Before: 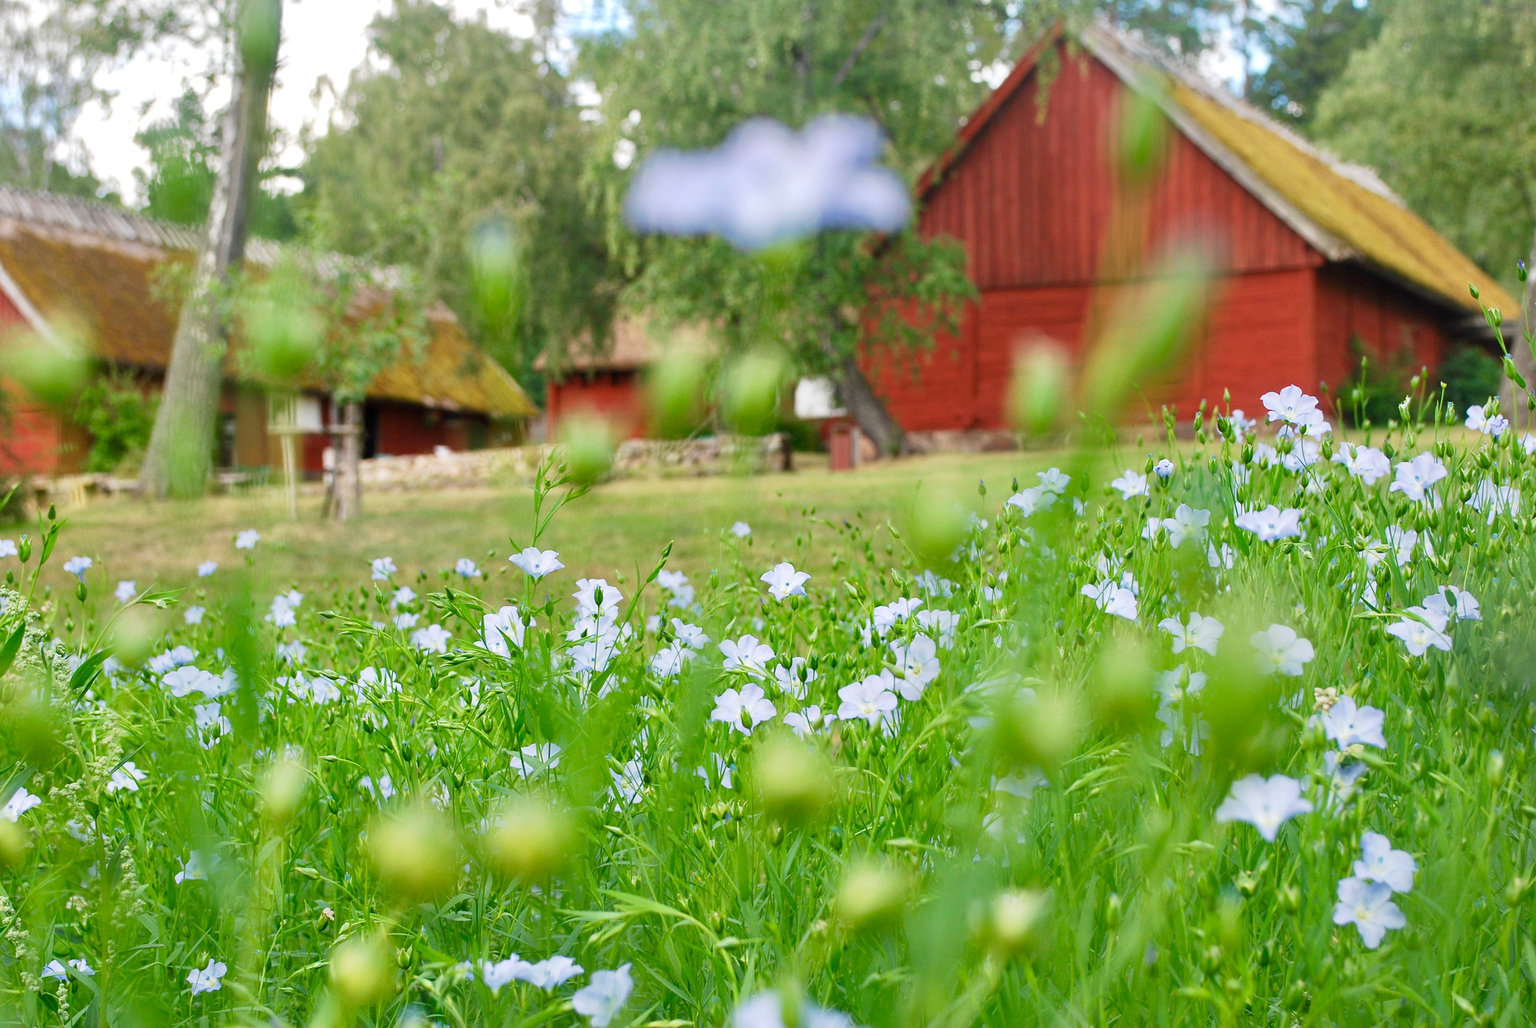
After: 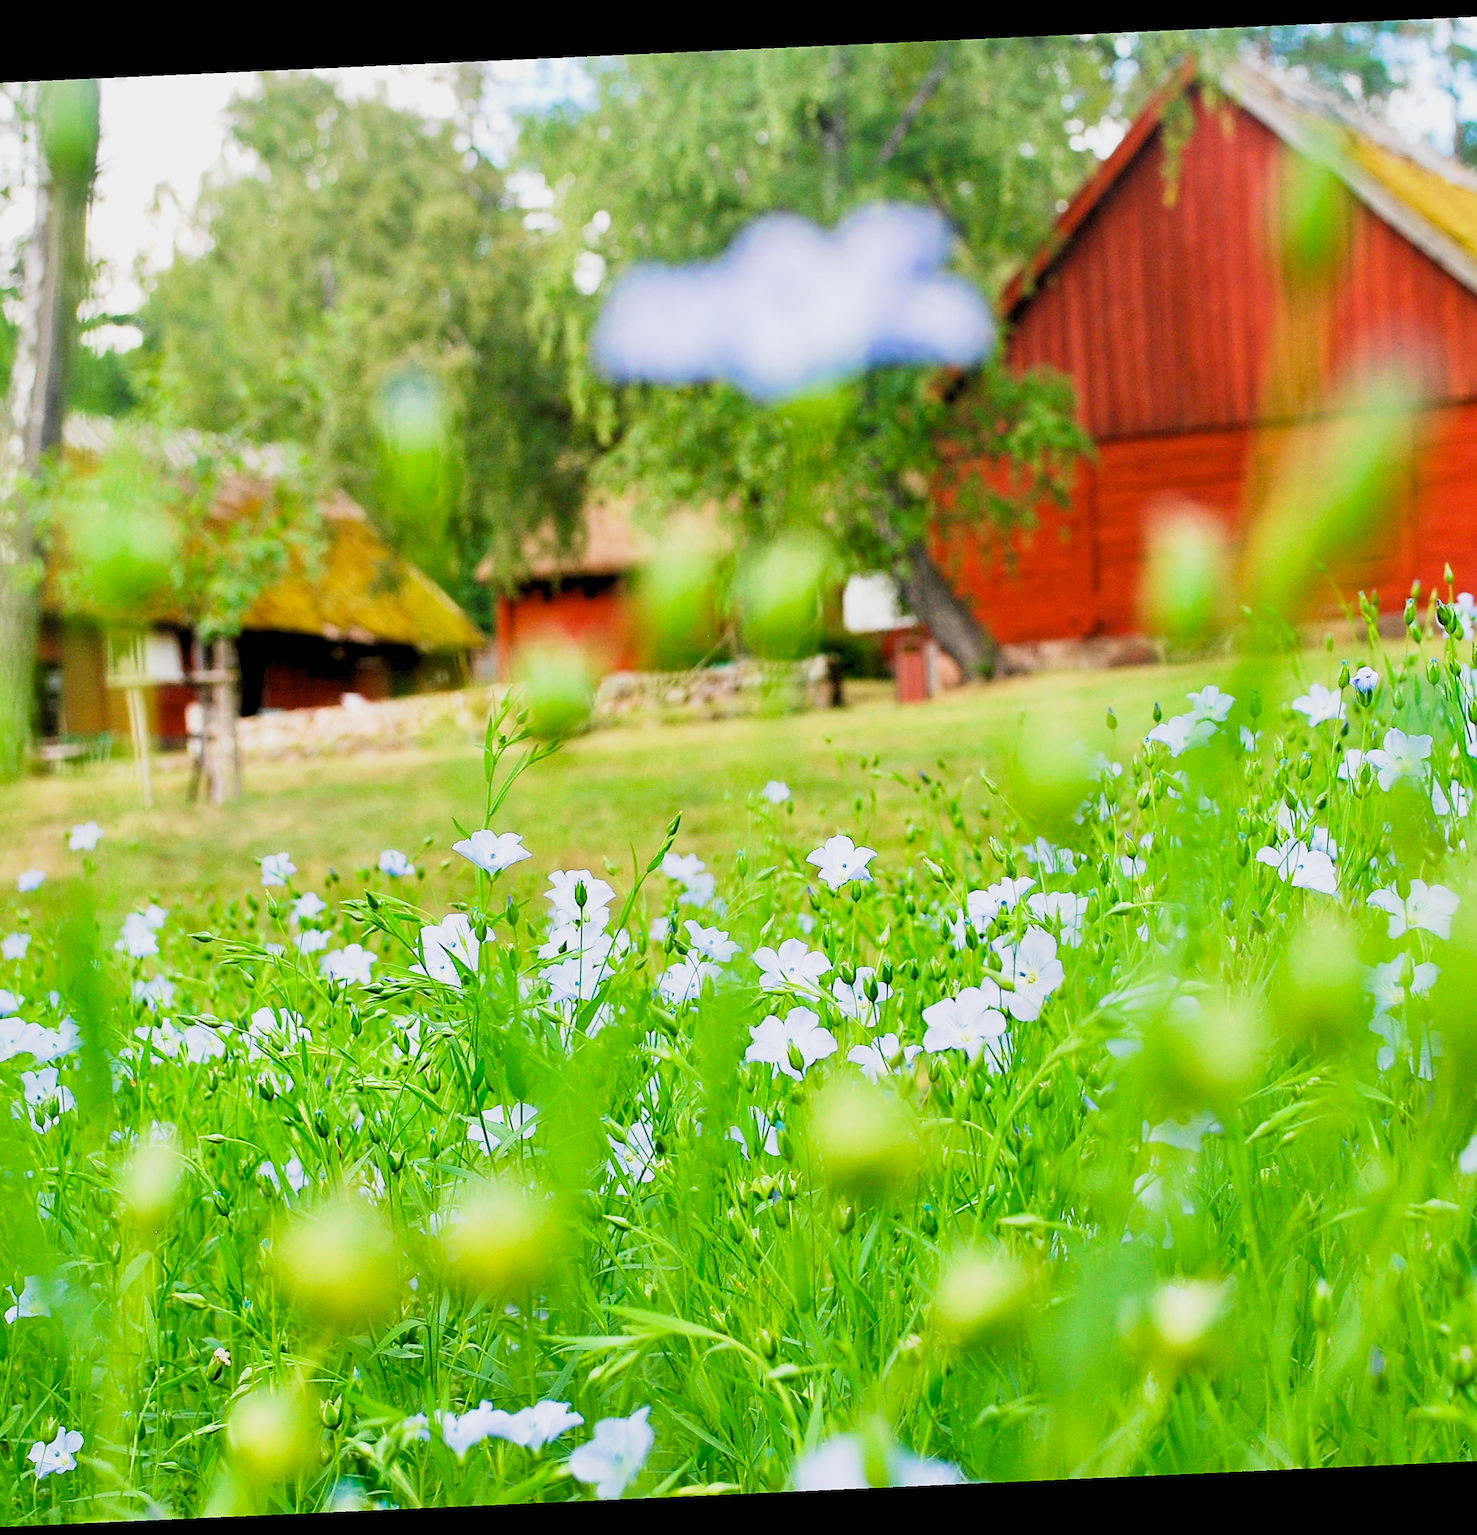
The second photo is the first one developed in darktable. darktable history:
rotate and perspective: rotation -2.56°, automatic cropping off
crop and rotate: left 13.342%, right 19.991%
sigmoid: contrast 1.86, skew 0.35
sharpen: on, module defaults
rgb levels: preserve colors sum RGB, levels [[0.038, 0.433, 0.934], [0, 0.5, 1], [0, 0.5, 1]]
